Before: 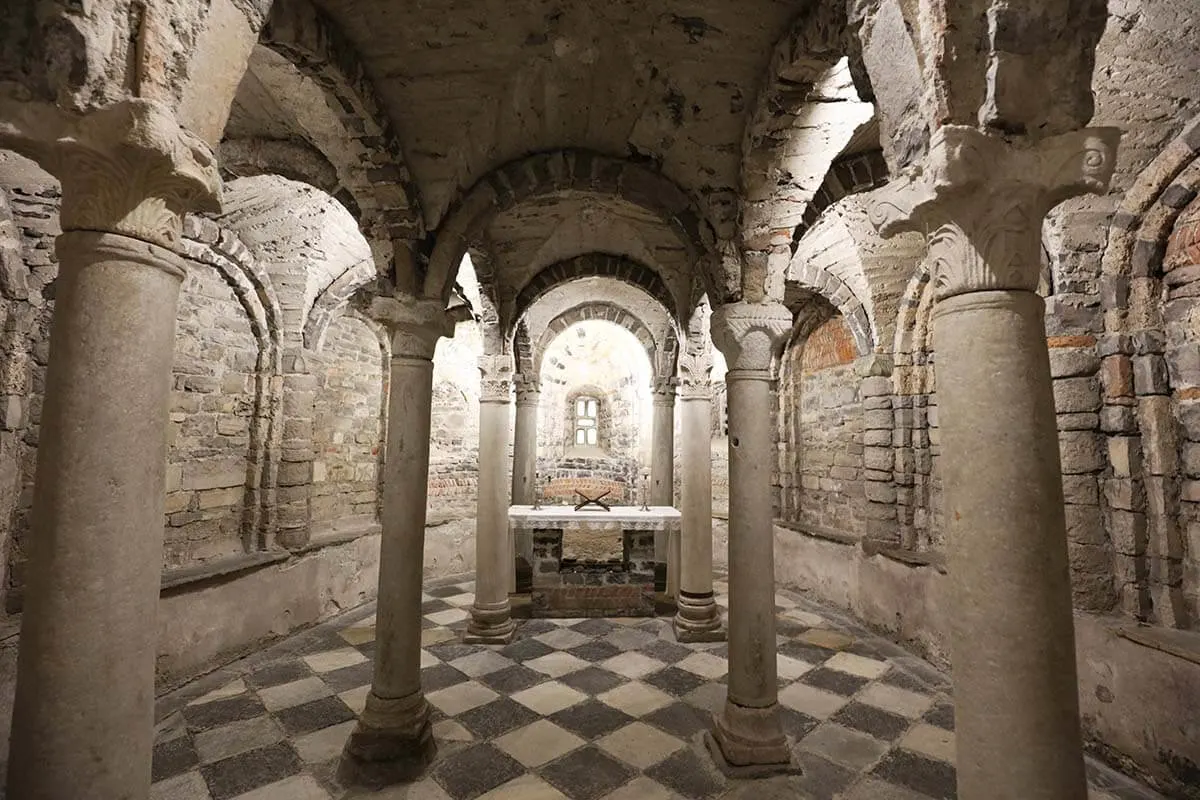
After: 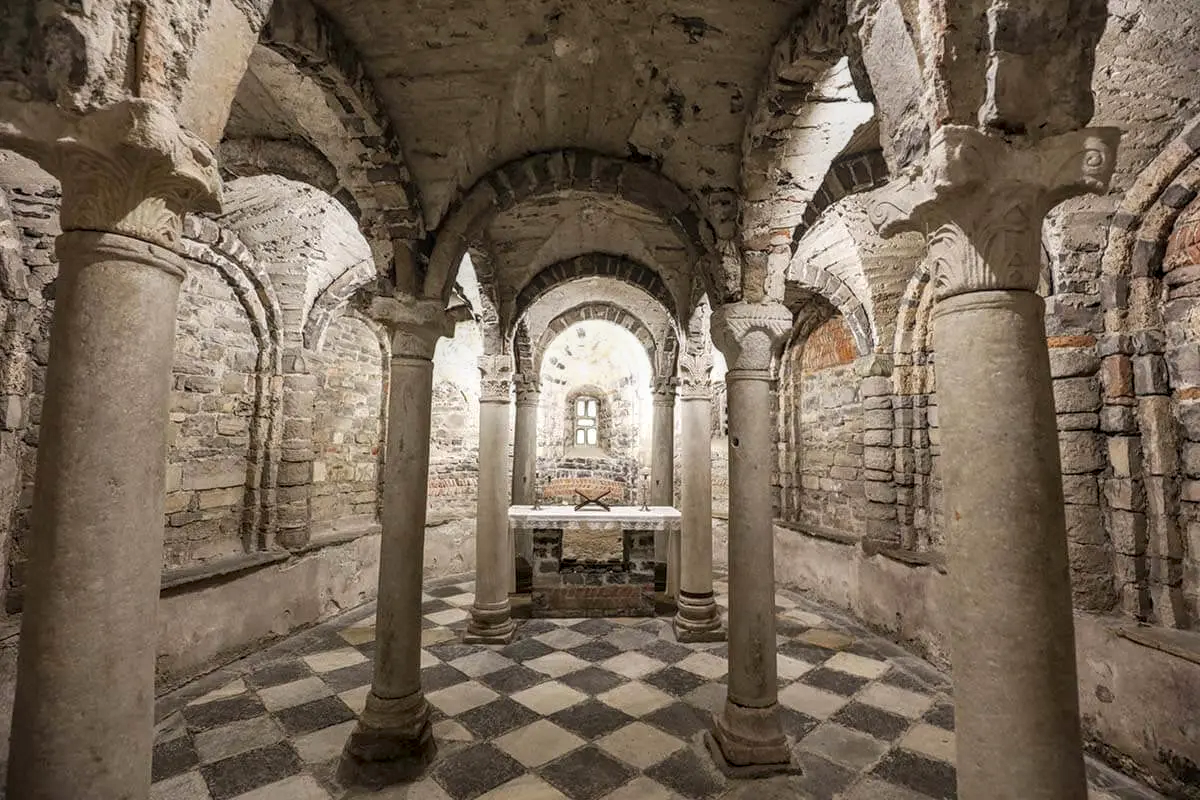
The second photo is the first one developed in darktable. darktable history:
shadows and highlights: soften with gaussian
local contrast: highlights 0%, shadows 5%, detail 133%
